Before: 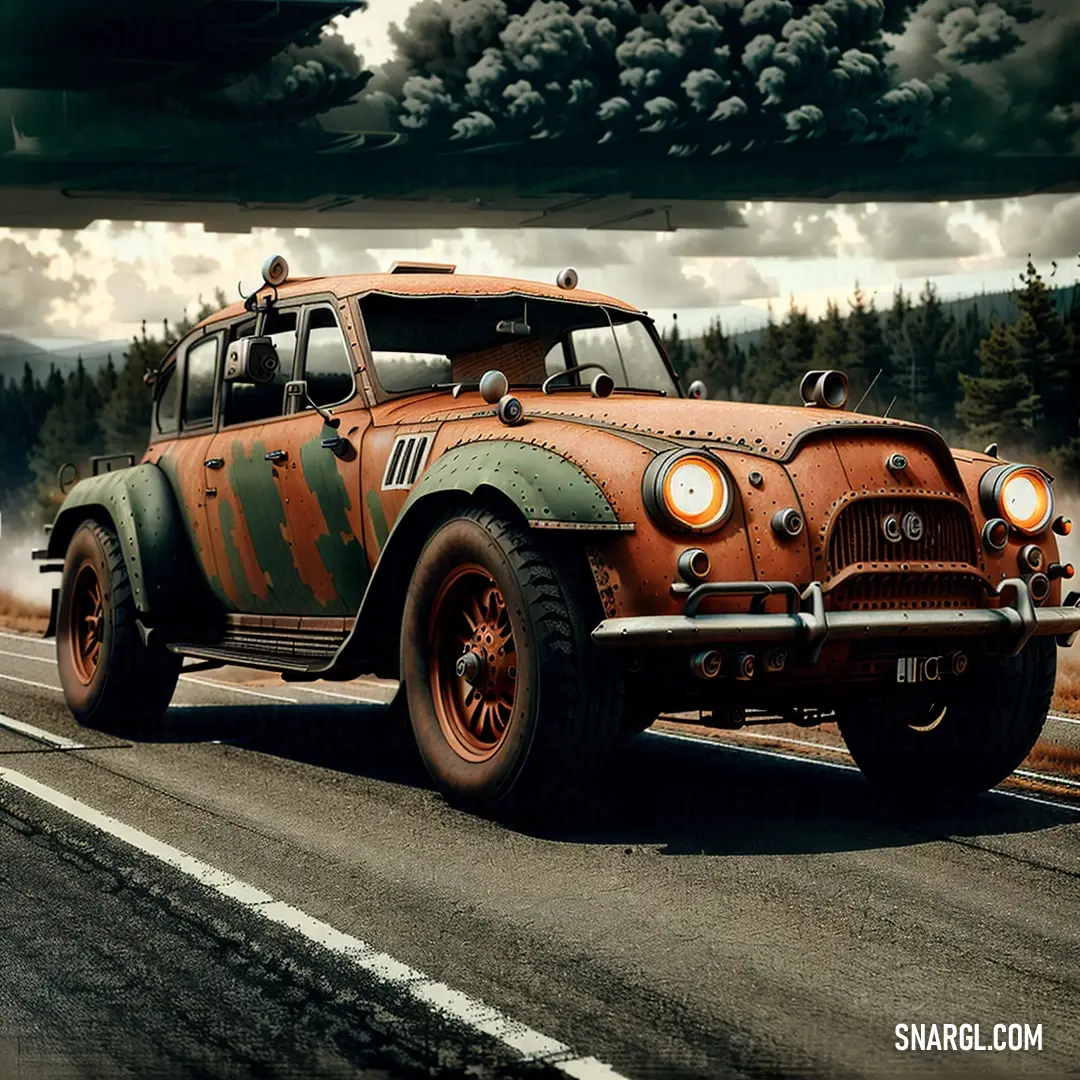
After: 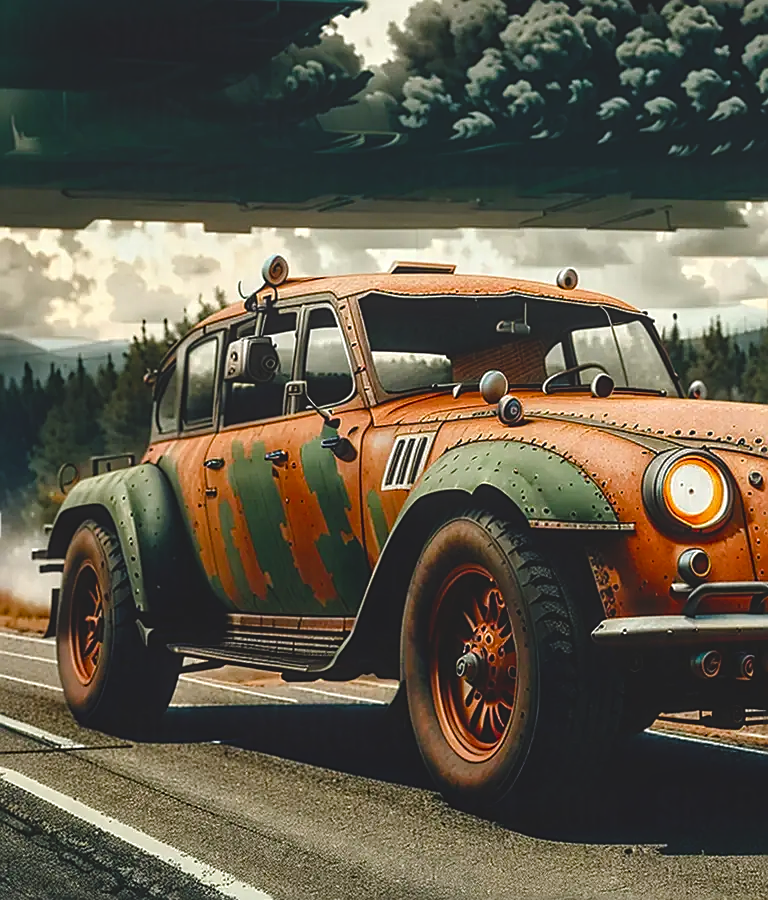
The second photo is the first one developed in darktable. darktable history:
levels: mode automatic, black 0.023%, white 99.97%, levels [0.062, 0.494, 0.925]
exposure: black level correction -0.015, compensate highlight preservation false
color correction: saturation 0.98
crop: right 28.885%, bottom 16.626%
local contrast: on, module defaults
color balance rgb: perceptual saturation grading › global saturation 35%, perceptual saturation grading › highlights -25%, perceptual saturation grading › shadows 50%
sharpen: on, module defaults
tone equalizer: on, module defaults
